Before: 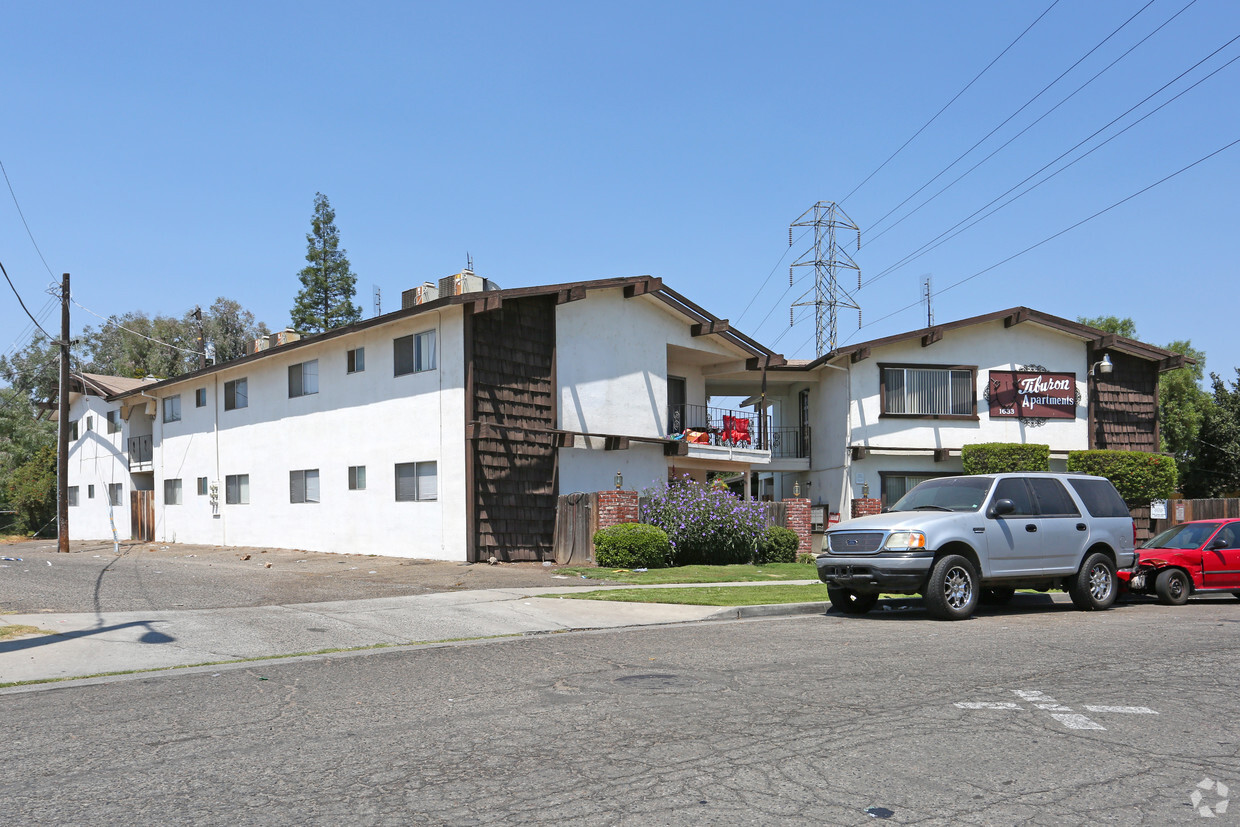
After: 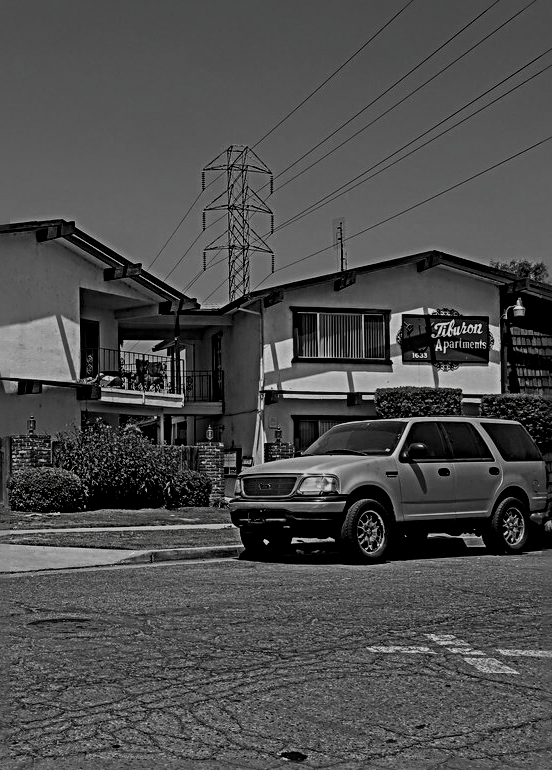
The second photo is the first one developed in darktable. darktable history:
filmic rgb: black relative exposure -7.13 EV, white relative exposure 5.37 EV, hardness 3.03, preserve chrominance max RGB
crop: left 47.381%, top 6.791%, right 8.067%
local contrast: on, module defaults
exposure: black level correction 0, exposure 0.695 EV, compensate highlight preservation false
color balance rgb: highlights gain › chroma 1.478%, highlights gain › hue 309.46°, perceptual saturation grading › global saturation -0.069%, perceptual brilliance grading › mid-tones 9.91%, perceptual brilliance grading › shadows 14.329%
contrast brightness saturation: contrast 0.022, brightness -0.987, saturation -0.989
sharpen: radius 3.648, amount 0.923
